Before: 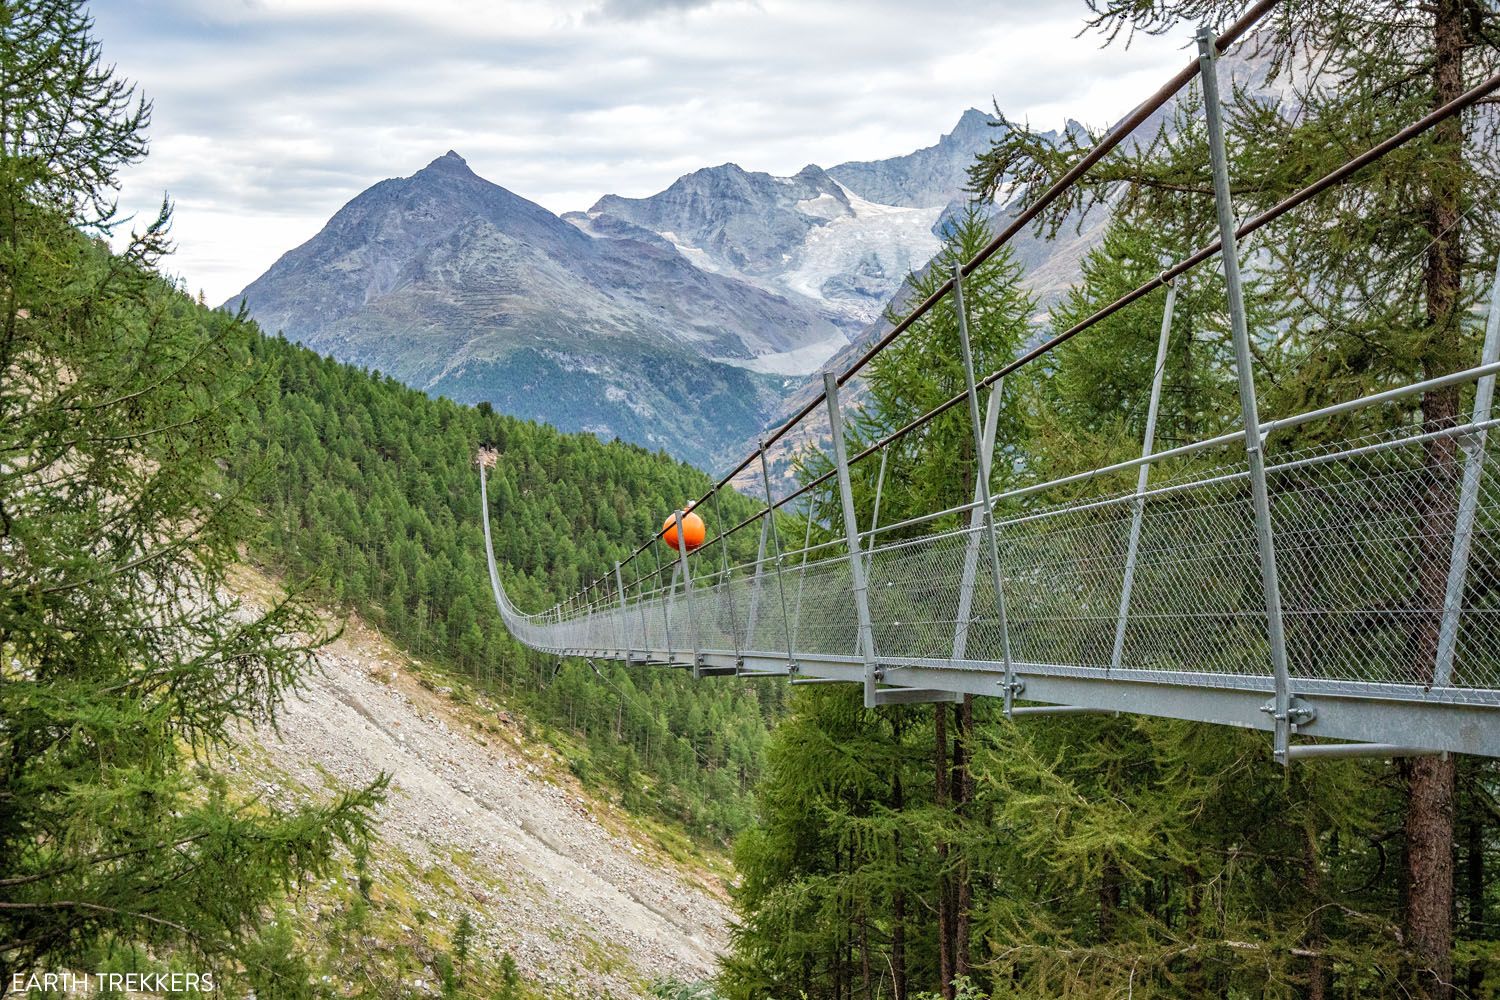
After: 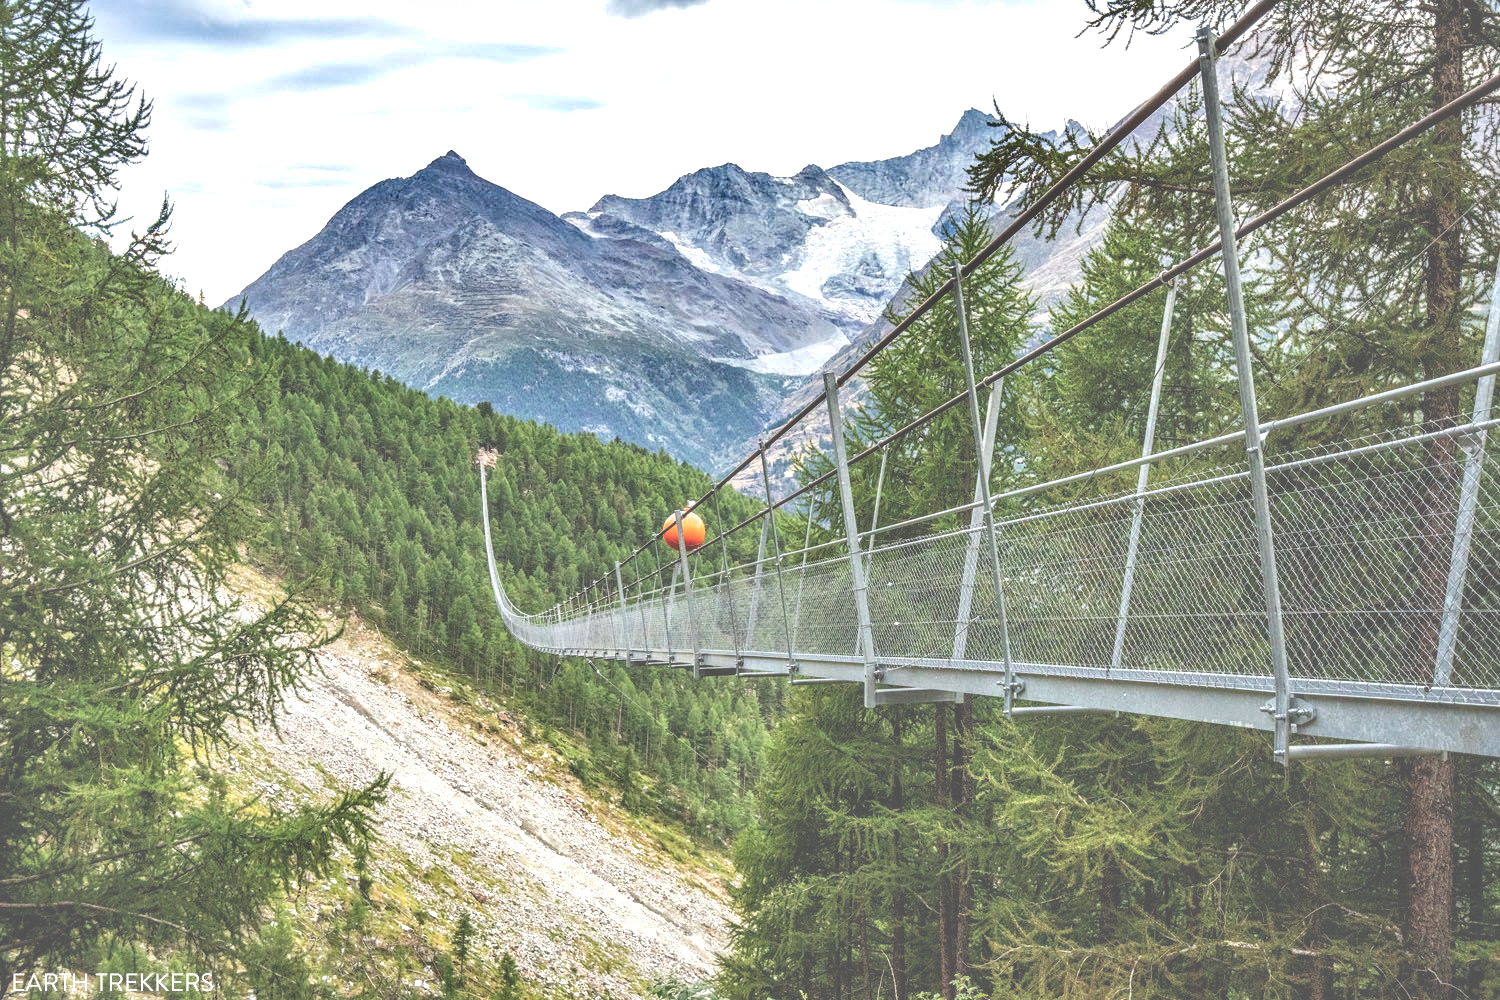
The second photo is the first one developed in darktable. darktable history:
exposure: black level correction -0.072, exposure 0.503 EV, compensate highlight preservation false
shadows and highlights: shadows 60.68, shadows color adjustment 97.98%, highlights color adjustment 58.62%, soften with gaussian
local contrast: on, module defaults
